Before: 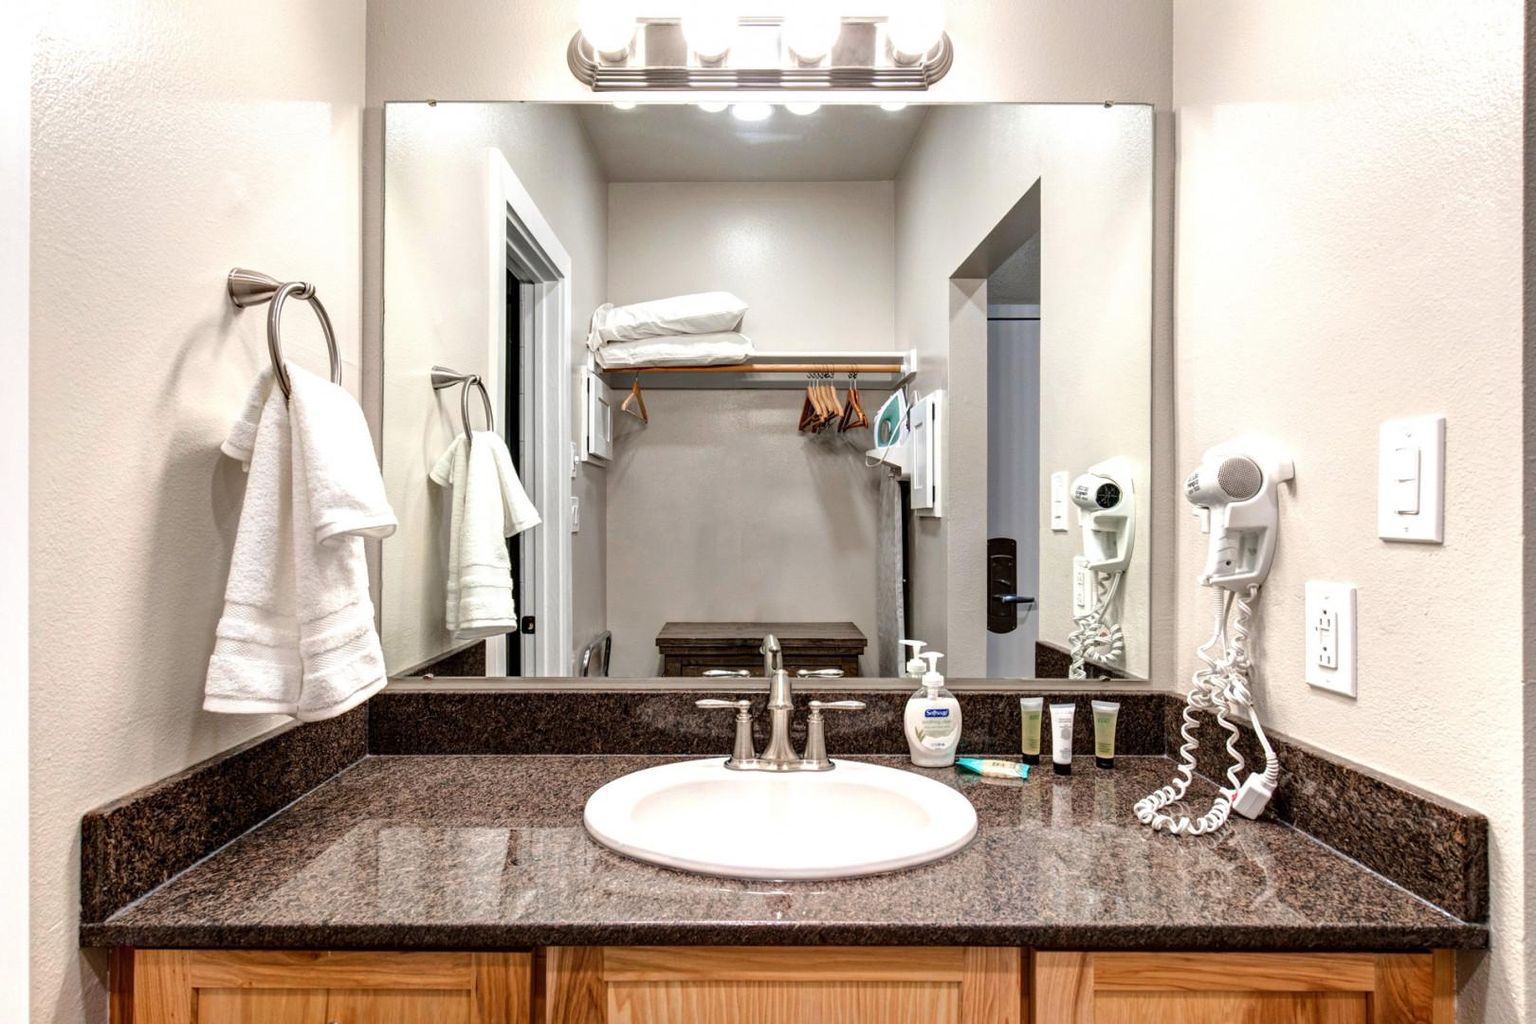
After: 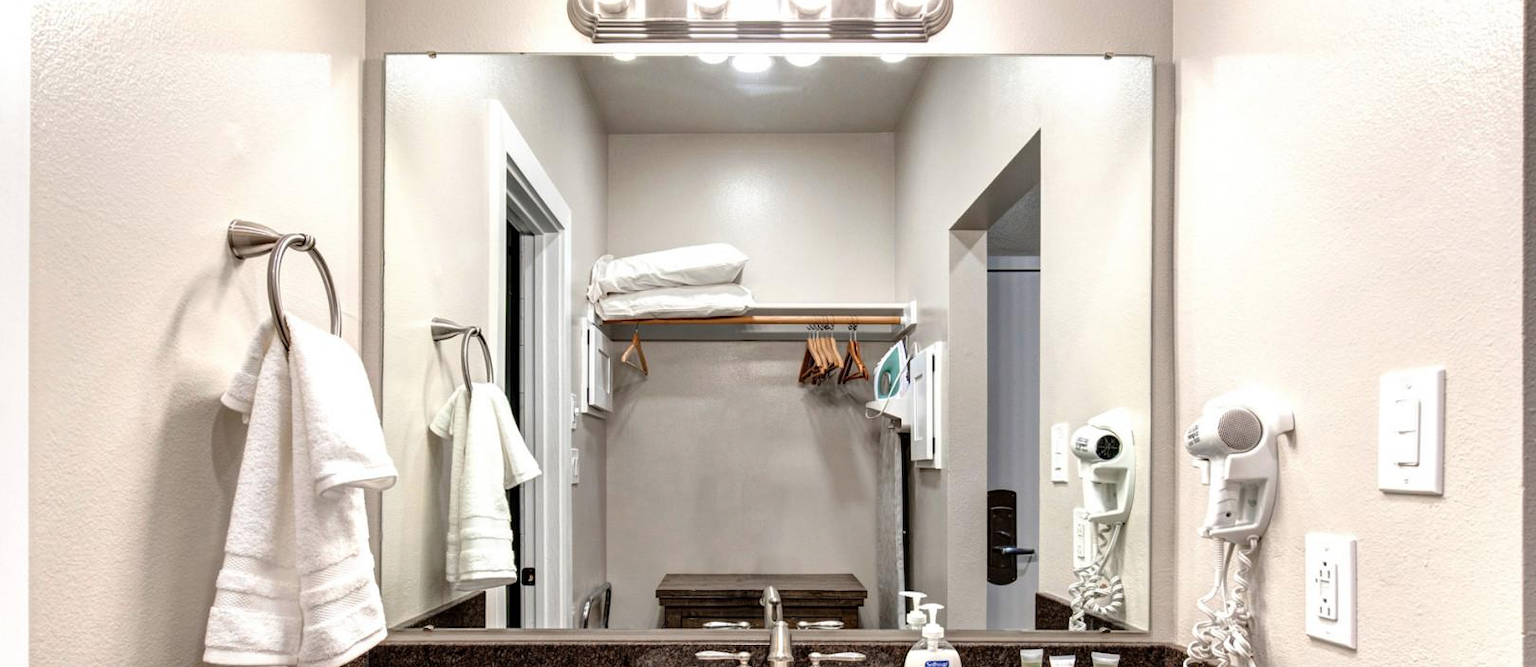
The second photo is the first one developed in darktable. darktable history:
crop and rotate: top 4.768%, bottom 29.987%
tone equalizer: on, module defaults
contrast brightness saturation: saturation -0.047
